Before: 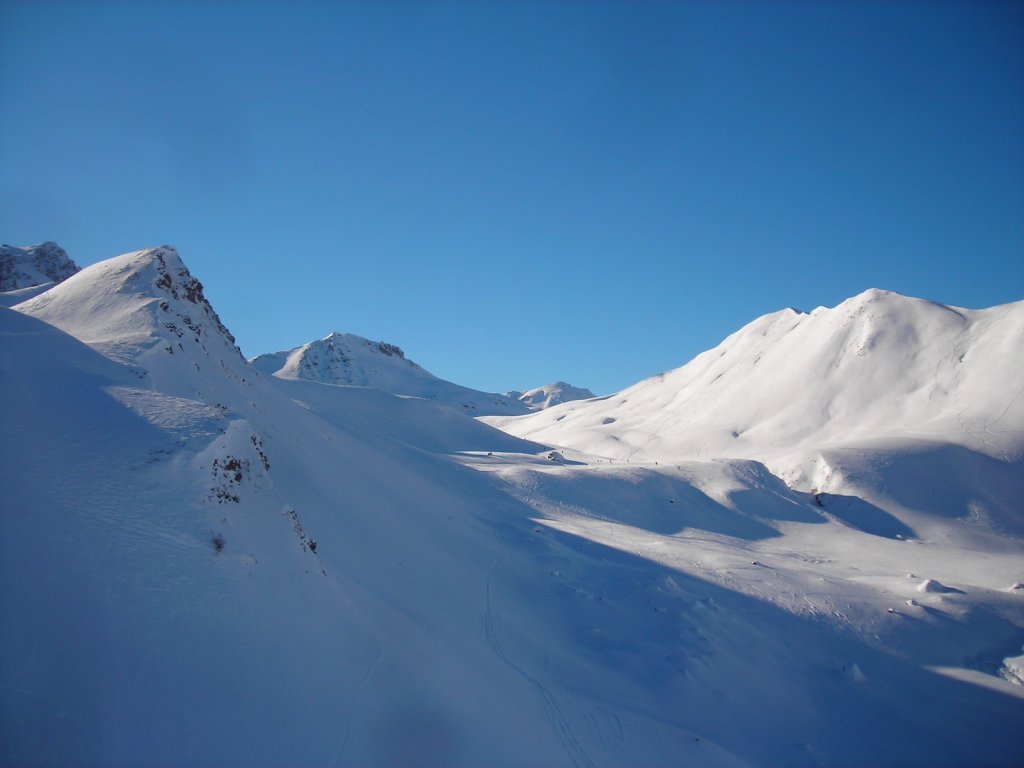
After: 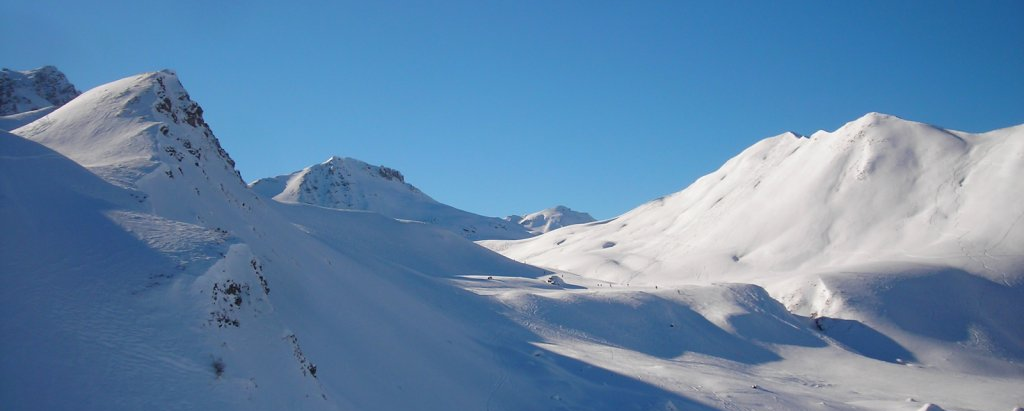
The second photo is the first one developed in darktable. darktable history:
crop and rotate: top 22.954%, bottom 23.498%
